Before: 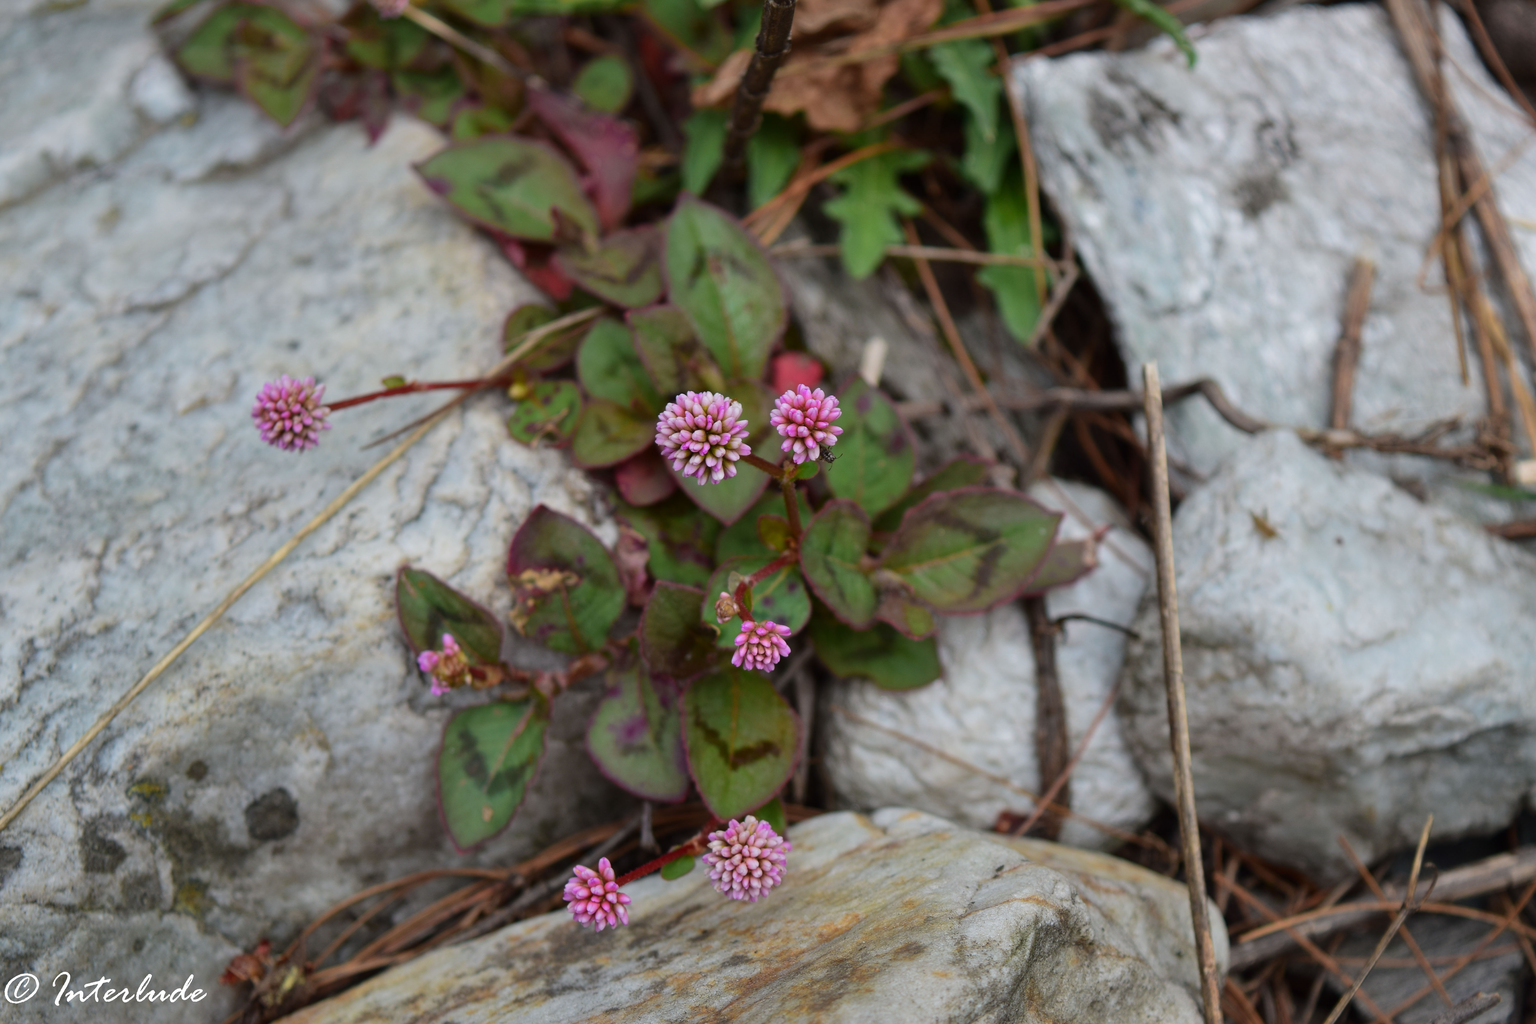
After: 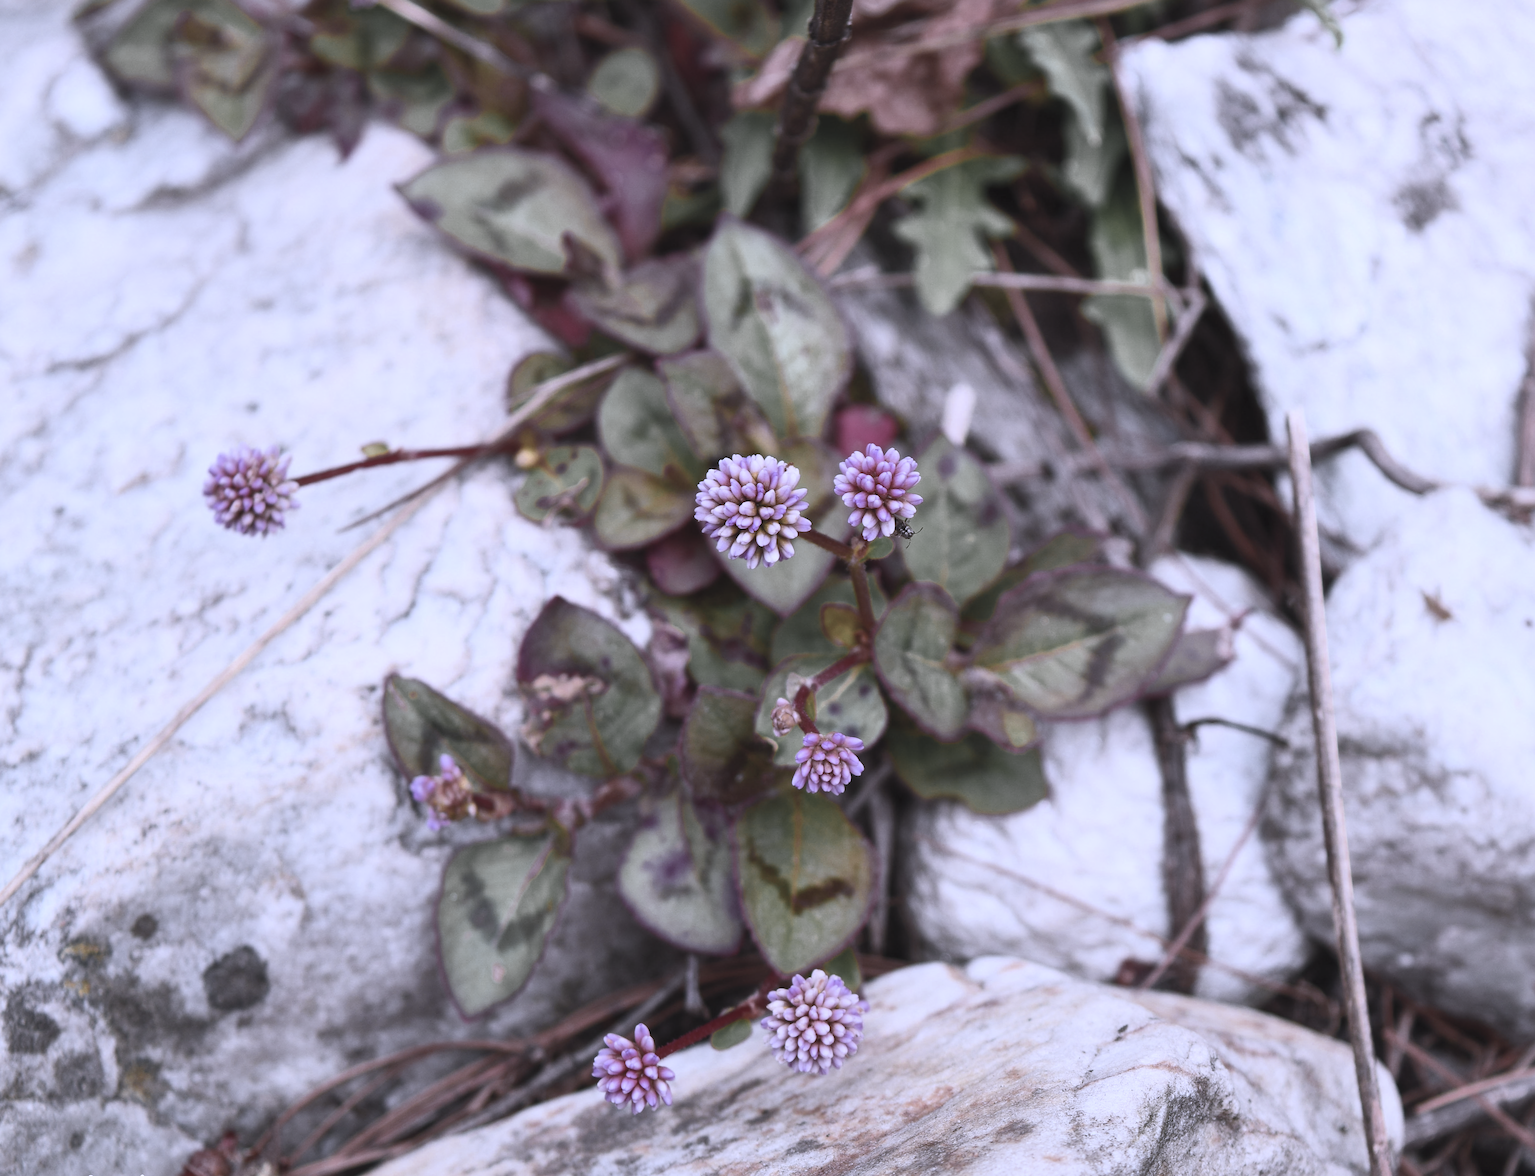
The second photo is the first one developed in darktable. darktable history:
color correction: highlights a* 15.03, highlights b* -25.07
crop and rotate: angle 1°, left 4.281%, top 0.642%, right 11.383%, bottom 2.486%
white balance: red 0.925, blue 1.046
color zones: curves: ch0 [(0.035, 0.242) (0.25, 0.5) (0.384, 0.214) (0.488, 0.255) (0.75, 0.5)]; ch1 [(0.063, 0.379) (0.25, 0.5) (0.354, 0.201) (0.489, 0.085) (0.729, 0.271)]; ch2 [(0.25, 0.5) (0.38, 0.517) (0.442, 0.51) (0.735, 0.456)]
sharpen: amount 0.2
contrast brightness saturation: contrast 0.43, brightness 0.56, saturation -0.19
